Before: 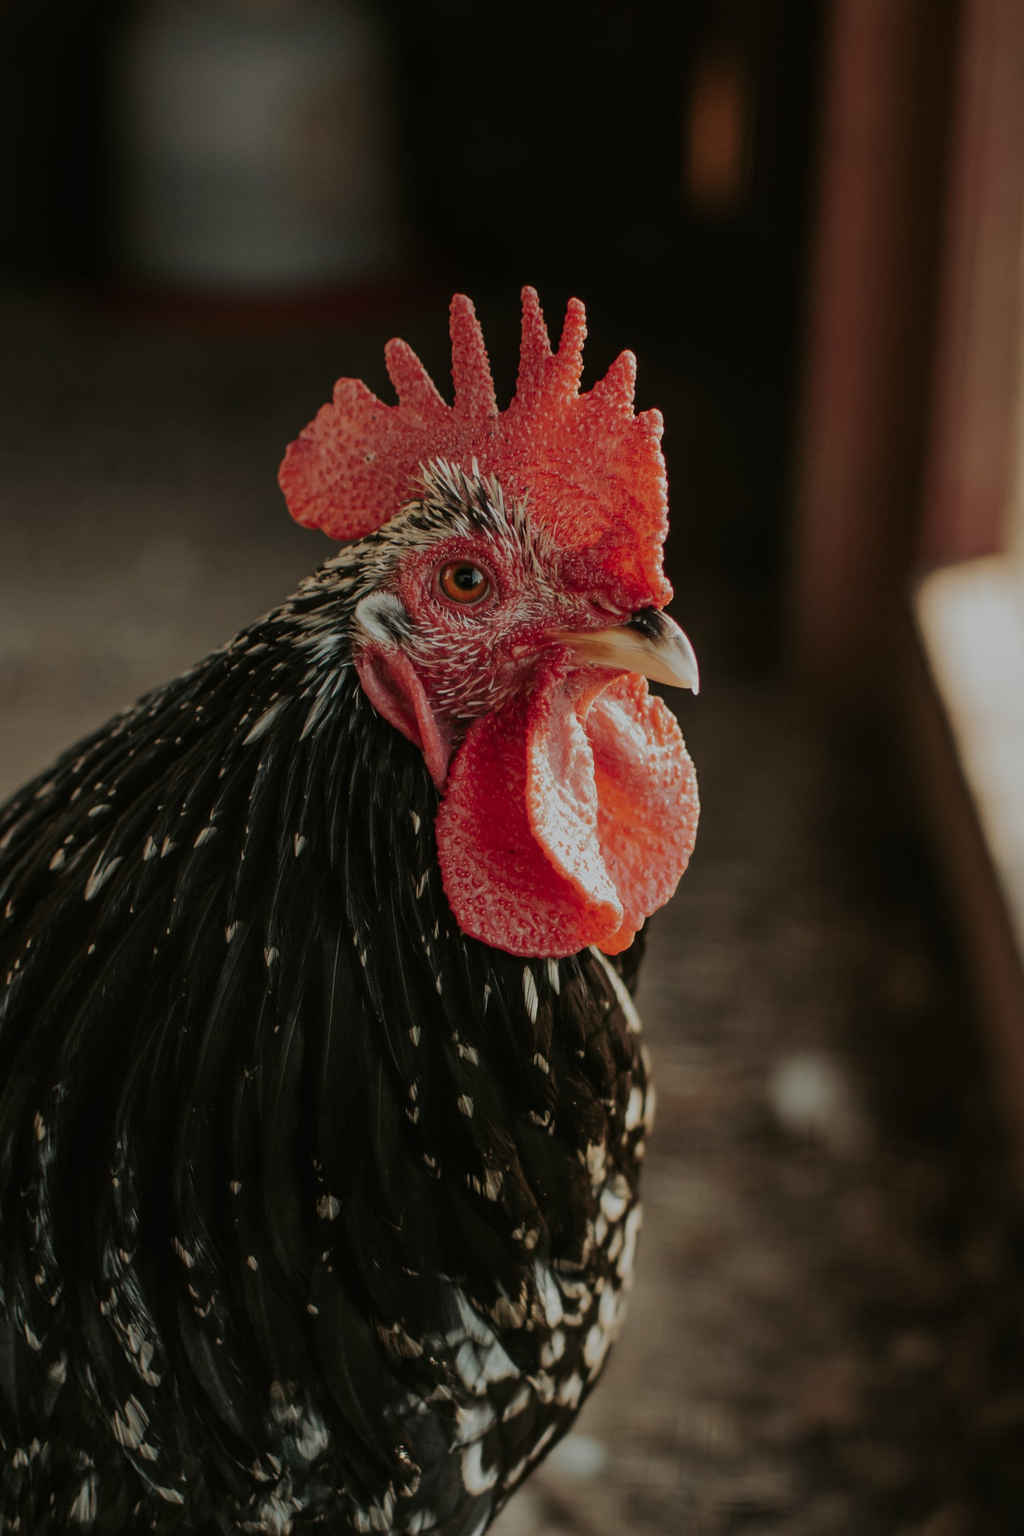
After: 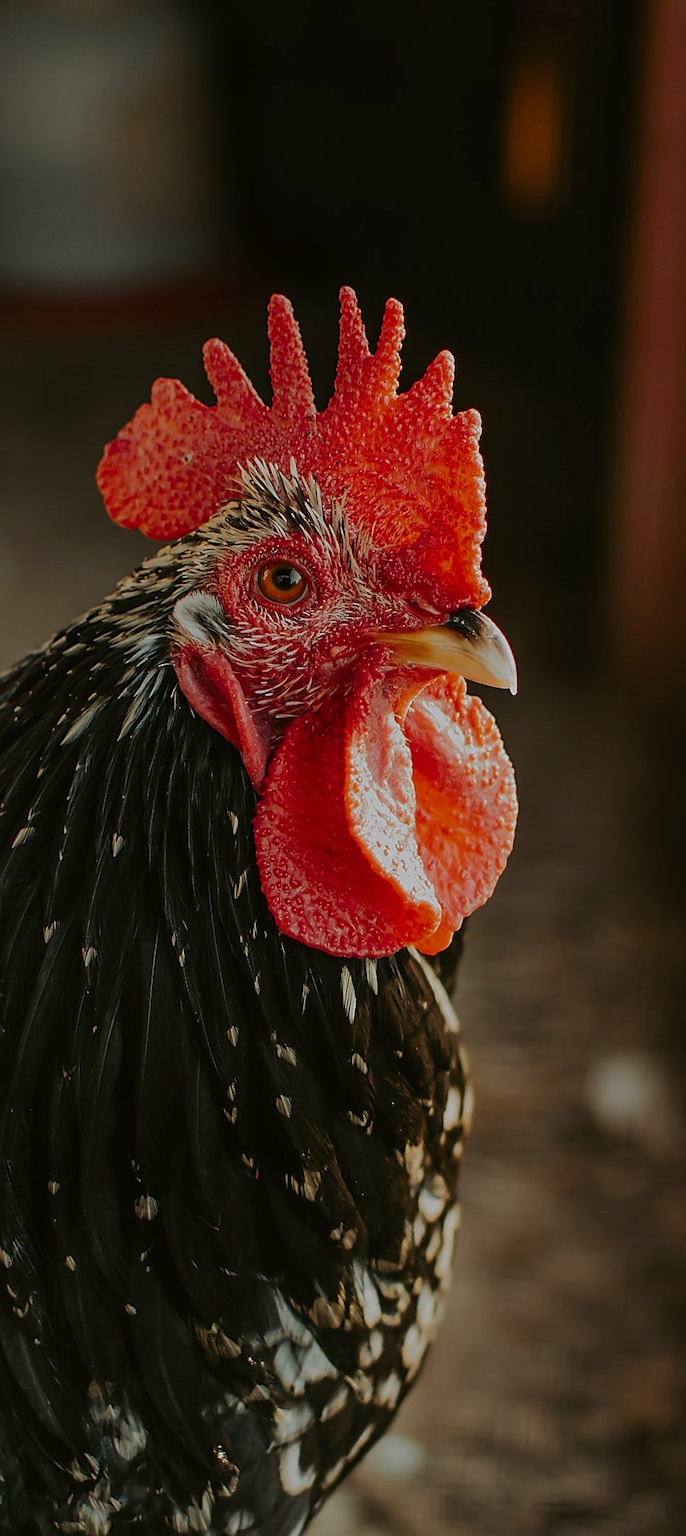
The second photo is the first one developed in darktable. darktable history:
color balance rgb: linear chroma grading › global chroma 8.442%, perceptual saturation grading › global saturation 30.54%, global vibrance -16.77%, contrast -6.499%
color calibration: illuminant same as pipeline (D50), adaptation none (bypass), x 0.332, y 0.334, temperature 5023.43 K, saturation algorithm version 1 (2020)
crop and rotate: left 17.805%, right 15.2%
sharpen: radius 1.398, amount 1.256, threshold 0.75
